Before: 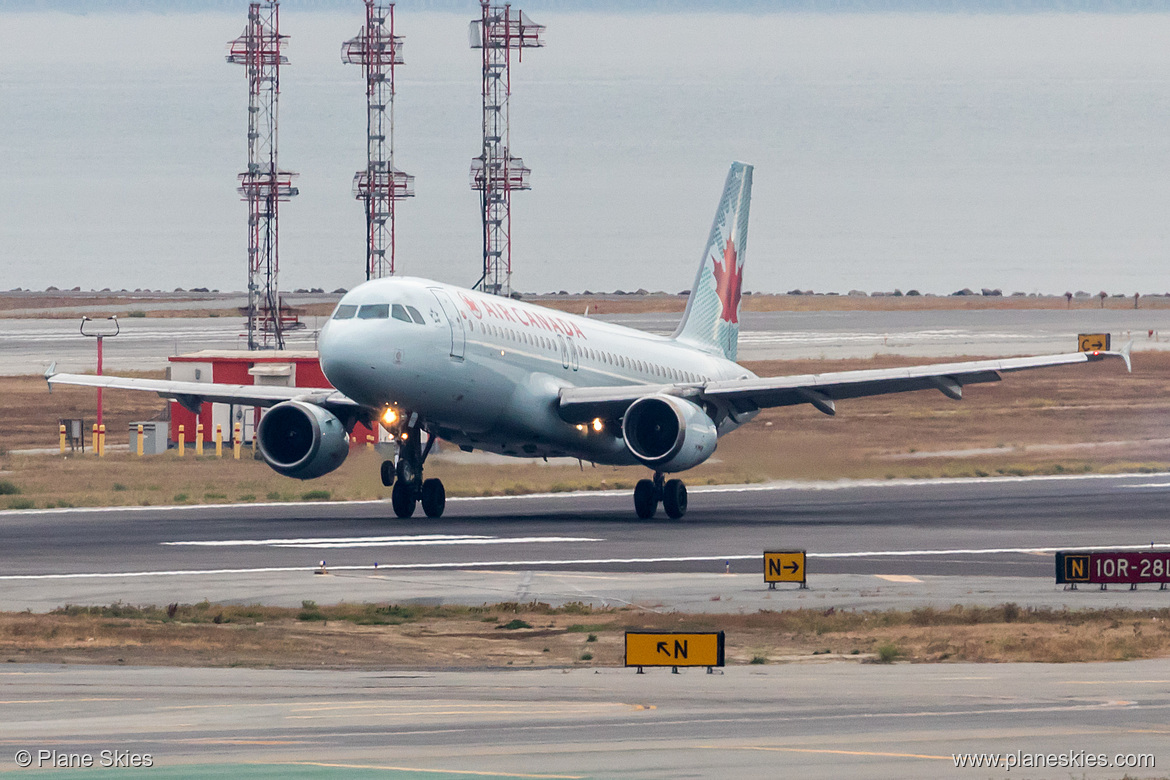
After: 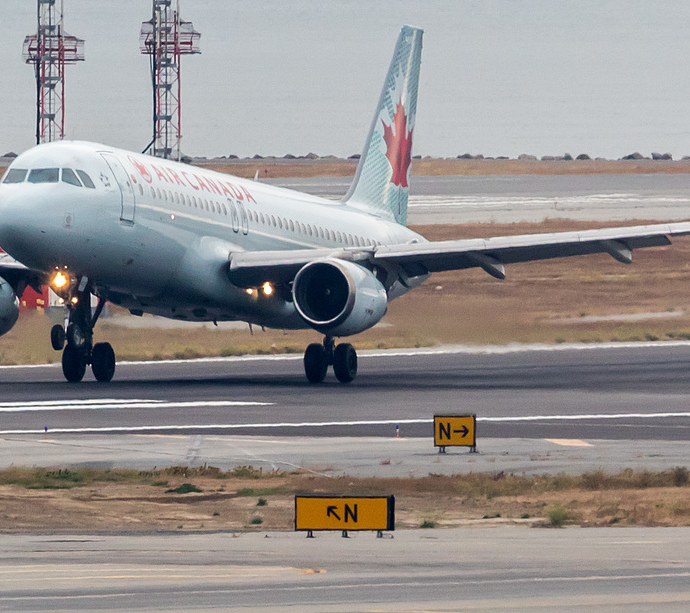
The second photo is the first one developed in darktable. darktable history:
sharpen: radius 2.897, amount 0.857, threshold 47.071
crop and rotate: left 28.288%, top 17.52%, right 12.696%, bottom 3.888%
